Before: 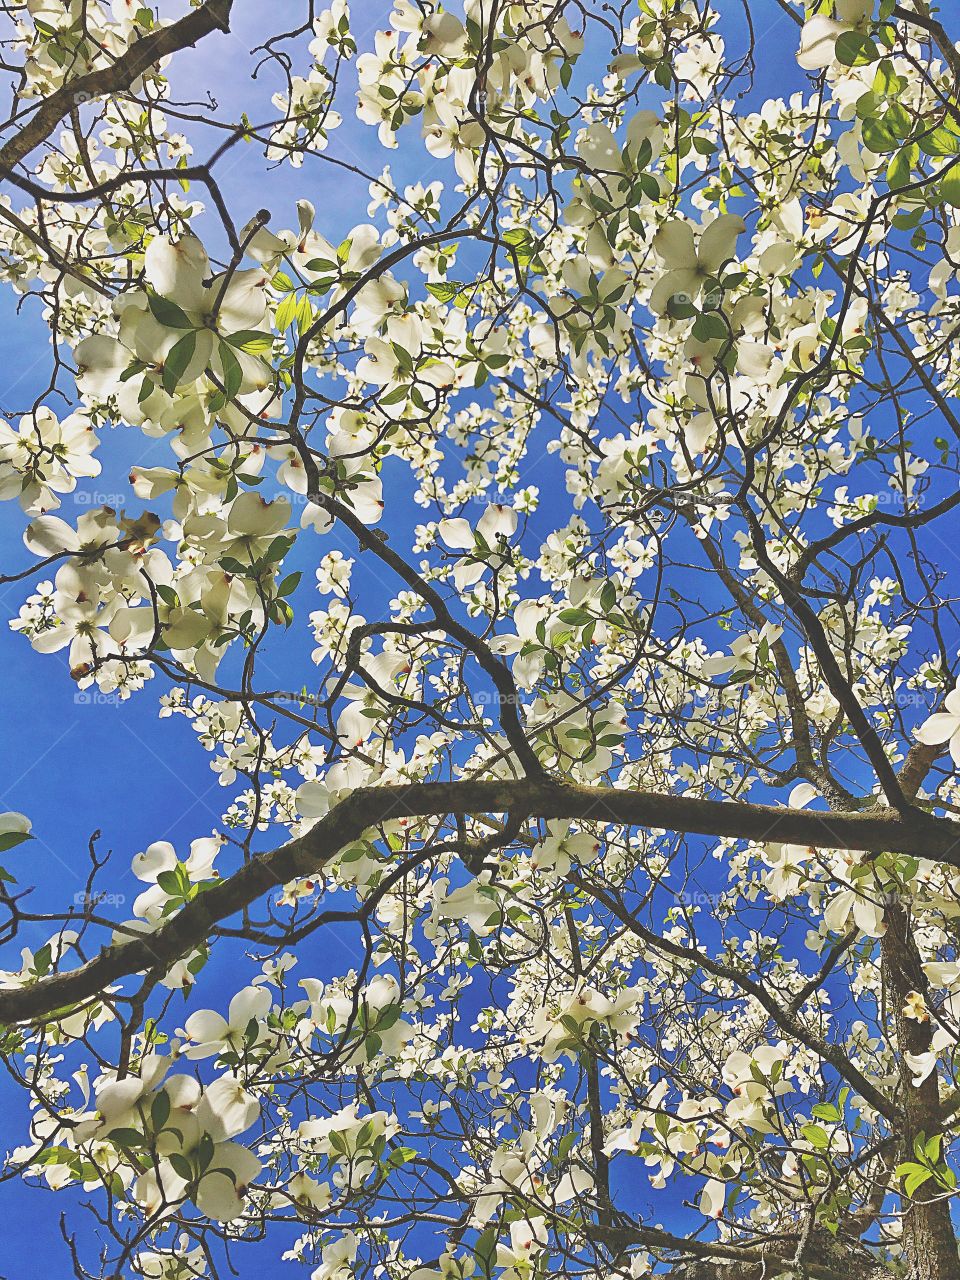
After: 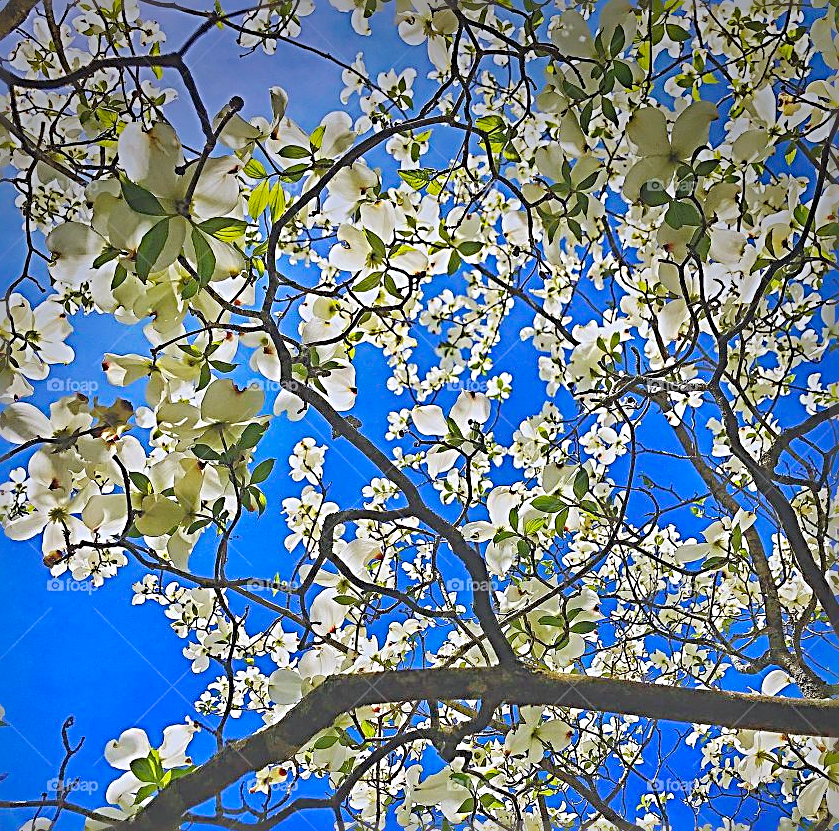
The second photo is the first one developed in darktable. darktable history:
color calibration: illuminant as shot in camera, x 0.358, y 0.373, temperature 4628.91 K
color balance rgb: perceptual saturation grading › global saturation 30.79%, global vibrance 24.485%, contrast -24.567%
contrast equalizer: octaves 7, y [[0.535, 0.543, 0.548, 0.548, 0.542, 0.532], [0.5 ×6], [0.5 ×6], [0 ×6], [0 ×6]], mix 0.343
sharpen: radius 3.678, amount 0.932
crop: left 2.884%, top 8.872%, right 9.673%, bottom 26.19%
vignetting: saturation -0.029, center (-0.025, 0.404)
tone equalizer: -8 EV -0.393 EV, -7 EV -0.358 EV, -6 EV -0.314 EV, -5 EV -0.189 EV, -3 EV 0.222 EV, -2 EV 0.319 EV, -1 EV 0.401 EV, +0 EV 0.395 EV
